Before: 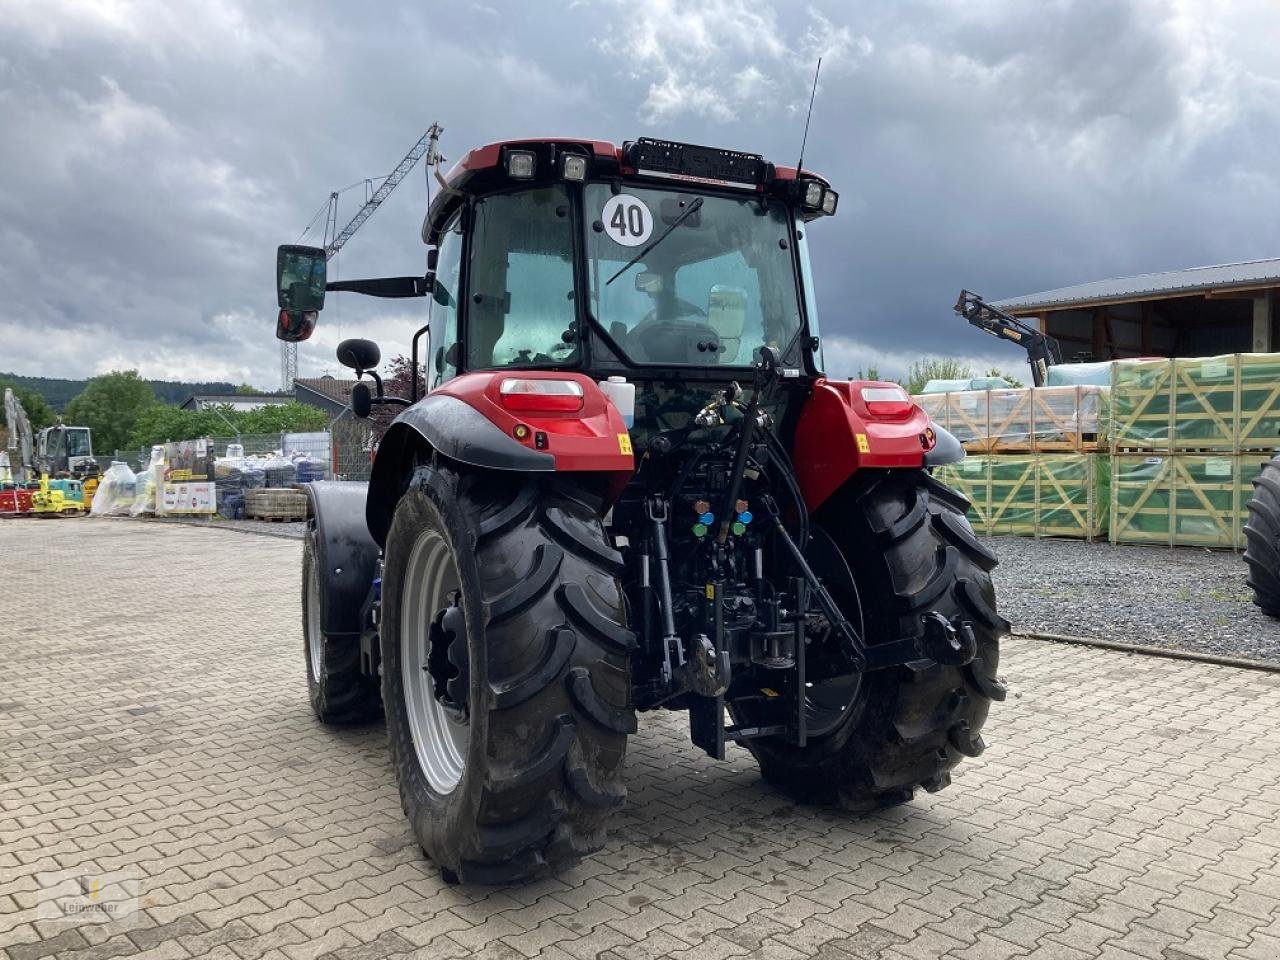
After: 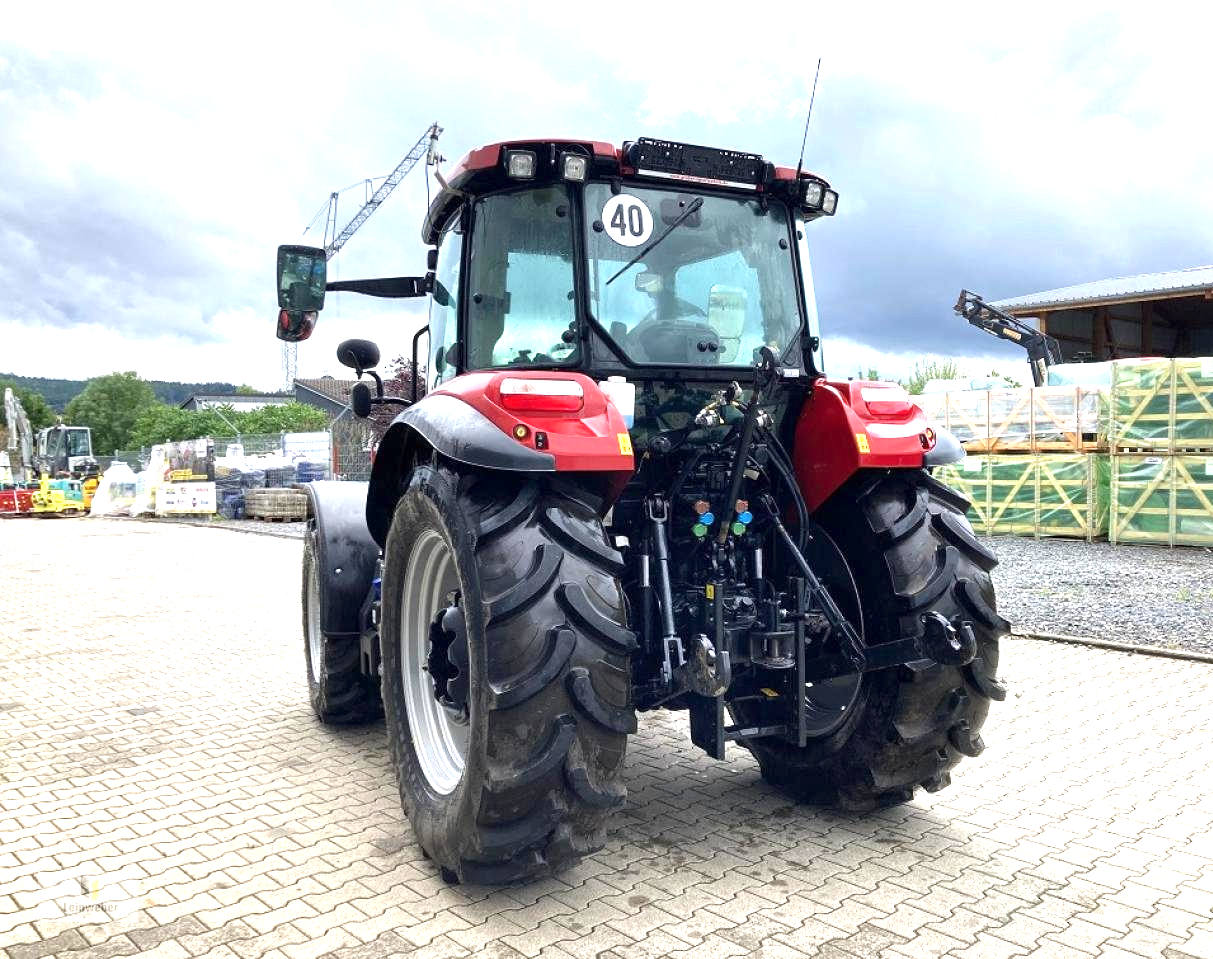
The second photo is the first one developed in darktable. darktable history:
exposure: black level correction 0, exposure 1.2 EV, compensate highlight preservation false
crop and rotate: left 0%, right 5.229%
local contrast: highlights 107%, shadows 101%, detail 119%, midtone range 0.2
